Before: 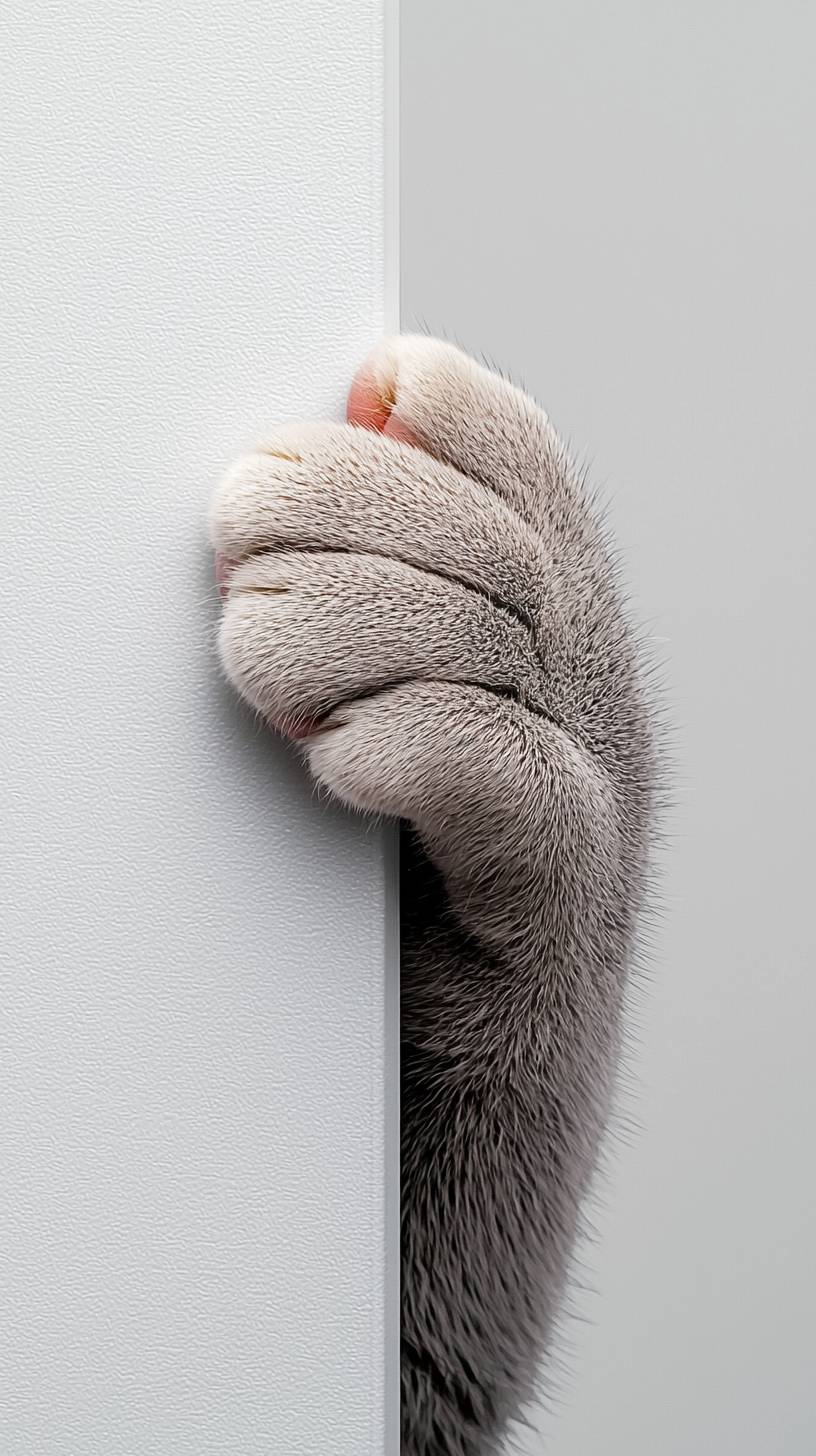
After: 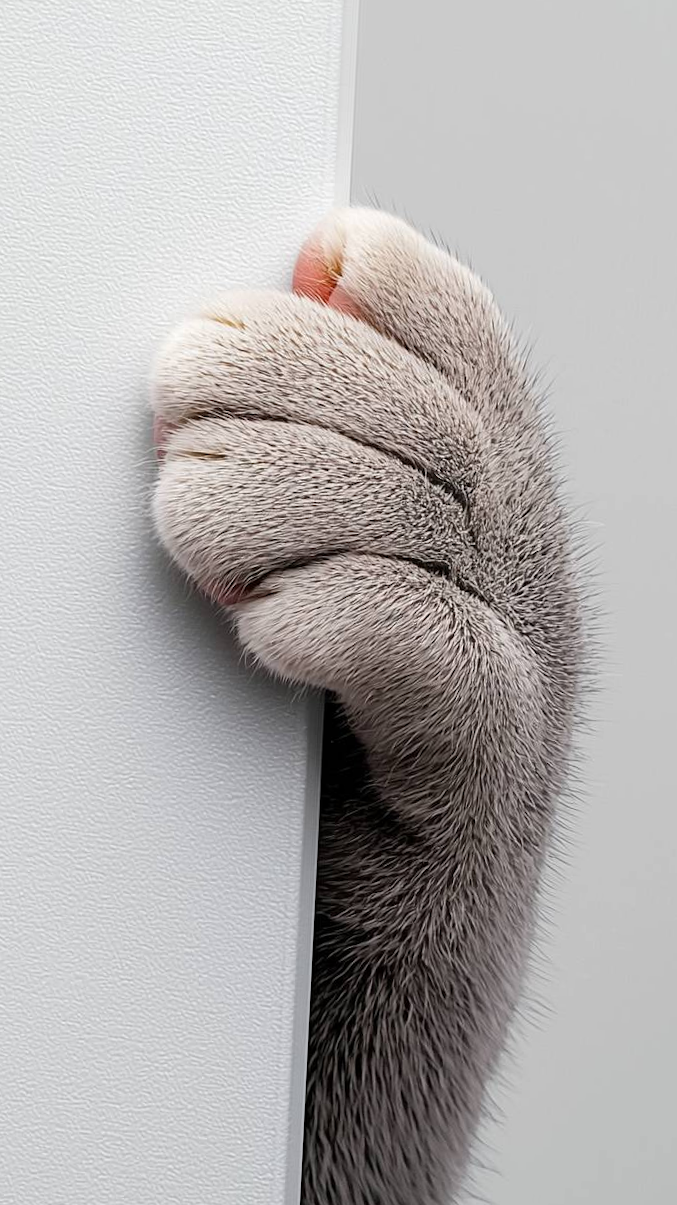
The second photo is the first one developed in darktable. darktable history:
crop and rotate: angle -2.85°, left 5.082%, top 5.202%, right 4.602%, bottom 4.761%
